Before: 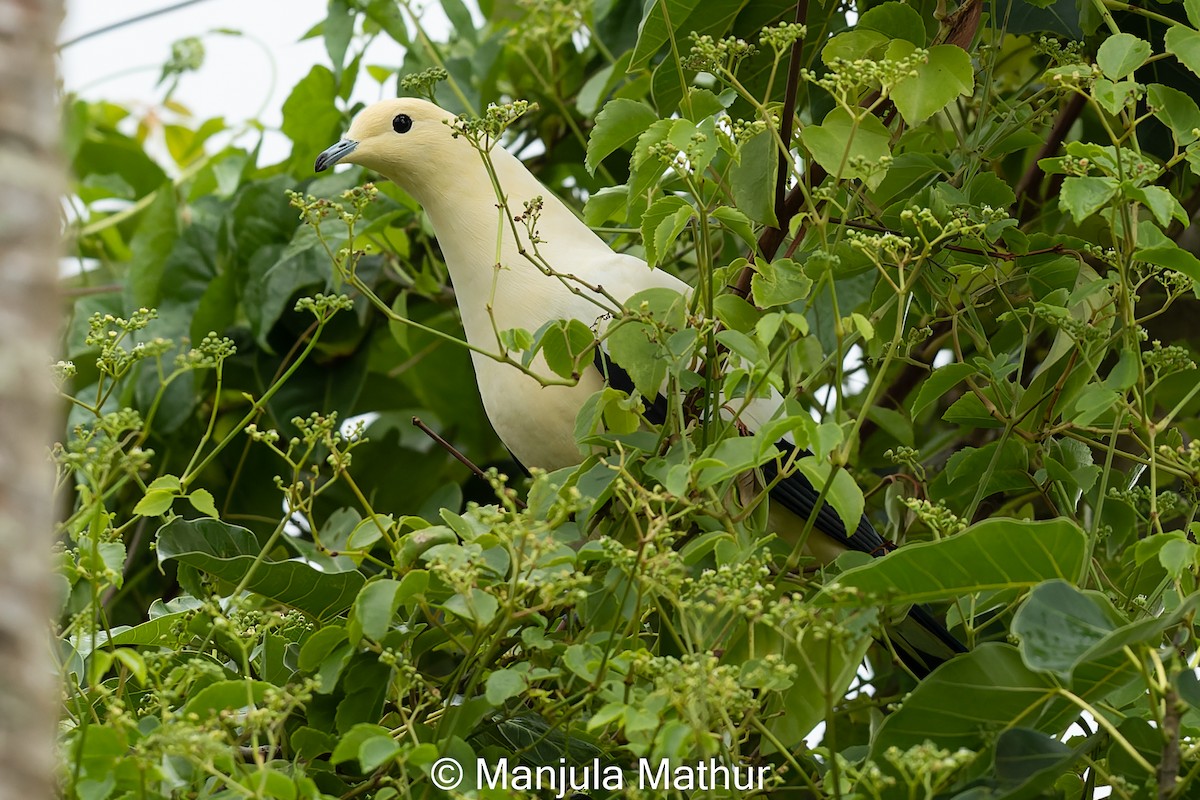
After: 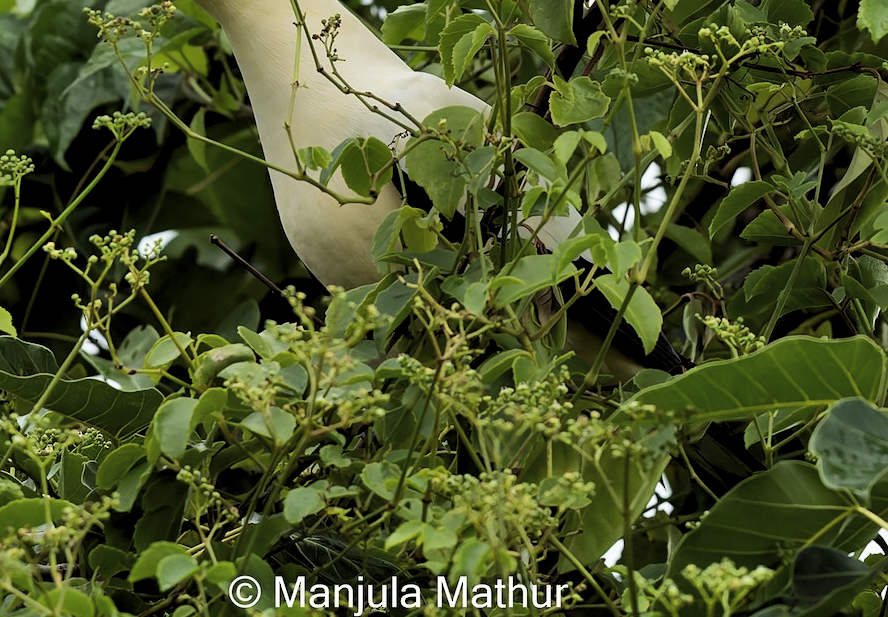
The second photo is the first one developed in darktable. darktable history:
levels: levels [0.116, 0.574, 1]
shadows and highlights: low approximation 0.01, soften with gaussian
crop: left 16.871%, top 22.857%, right 9.116%
